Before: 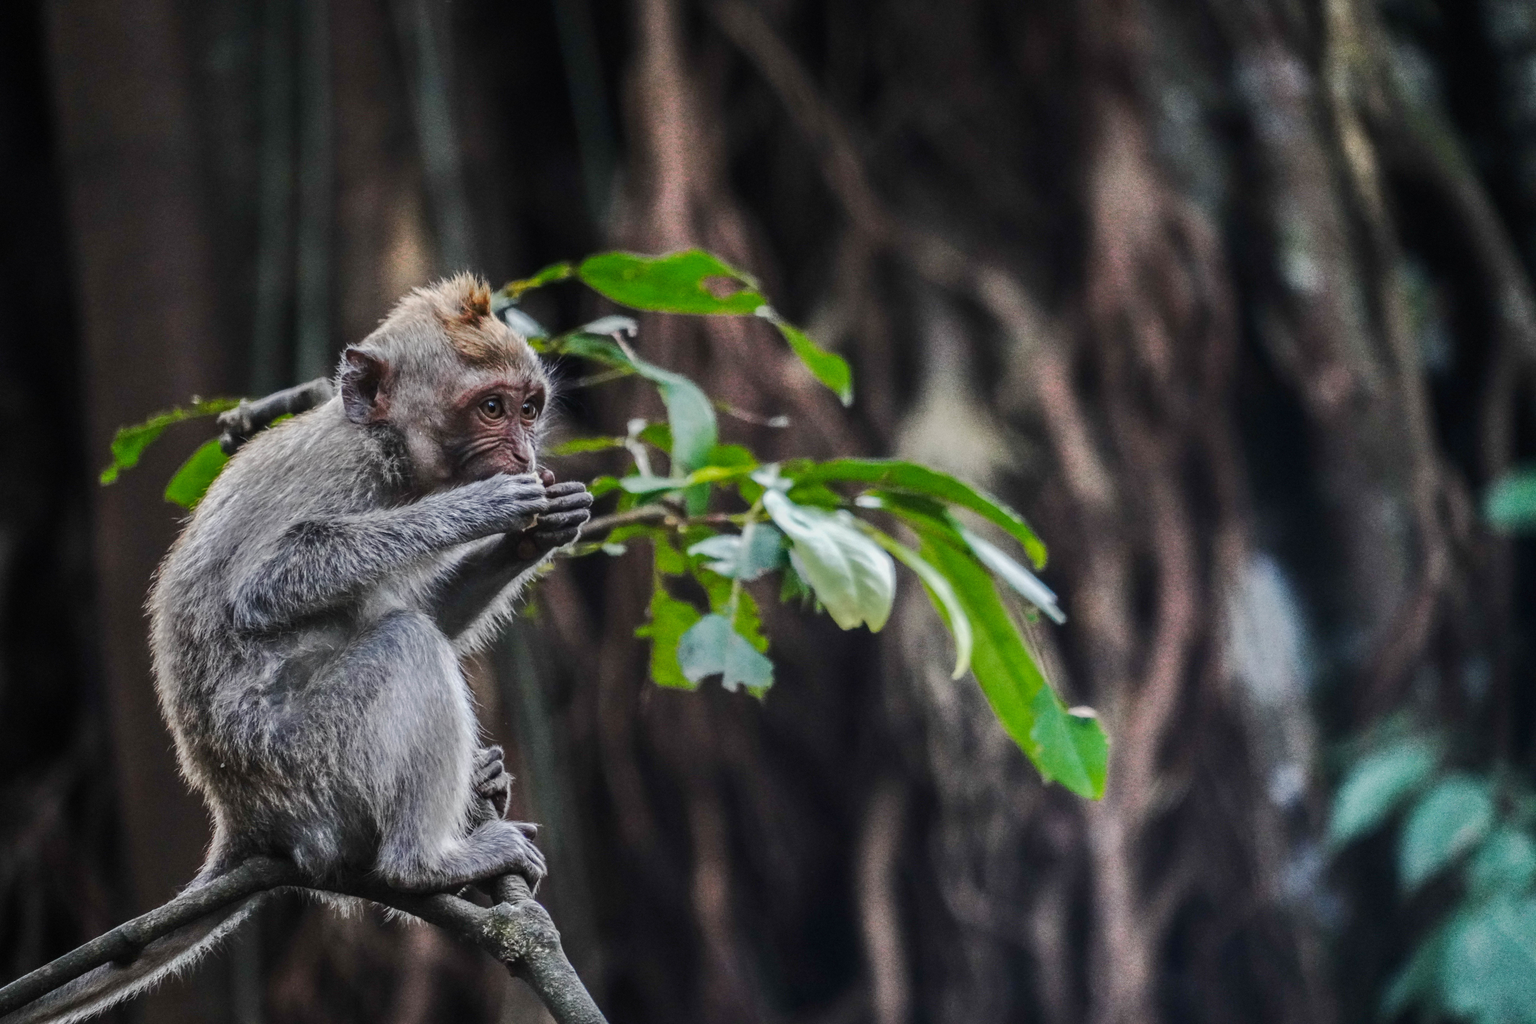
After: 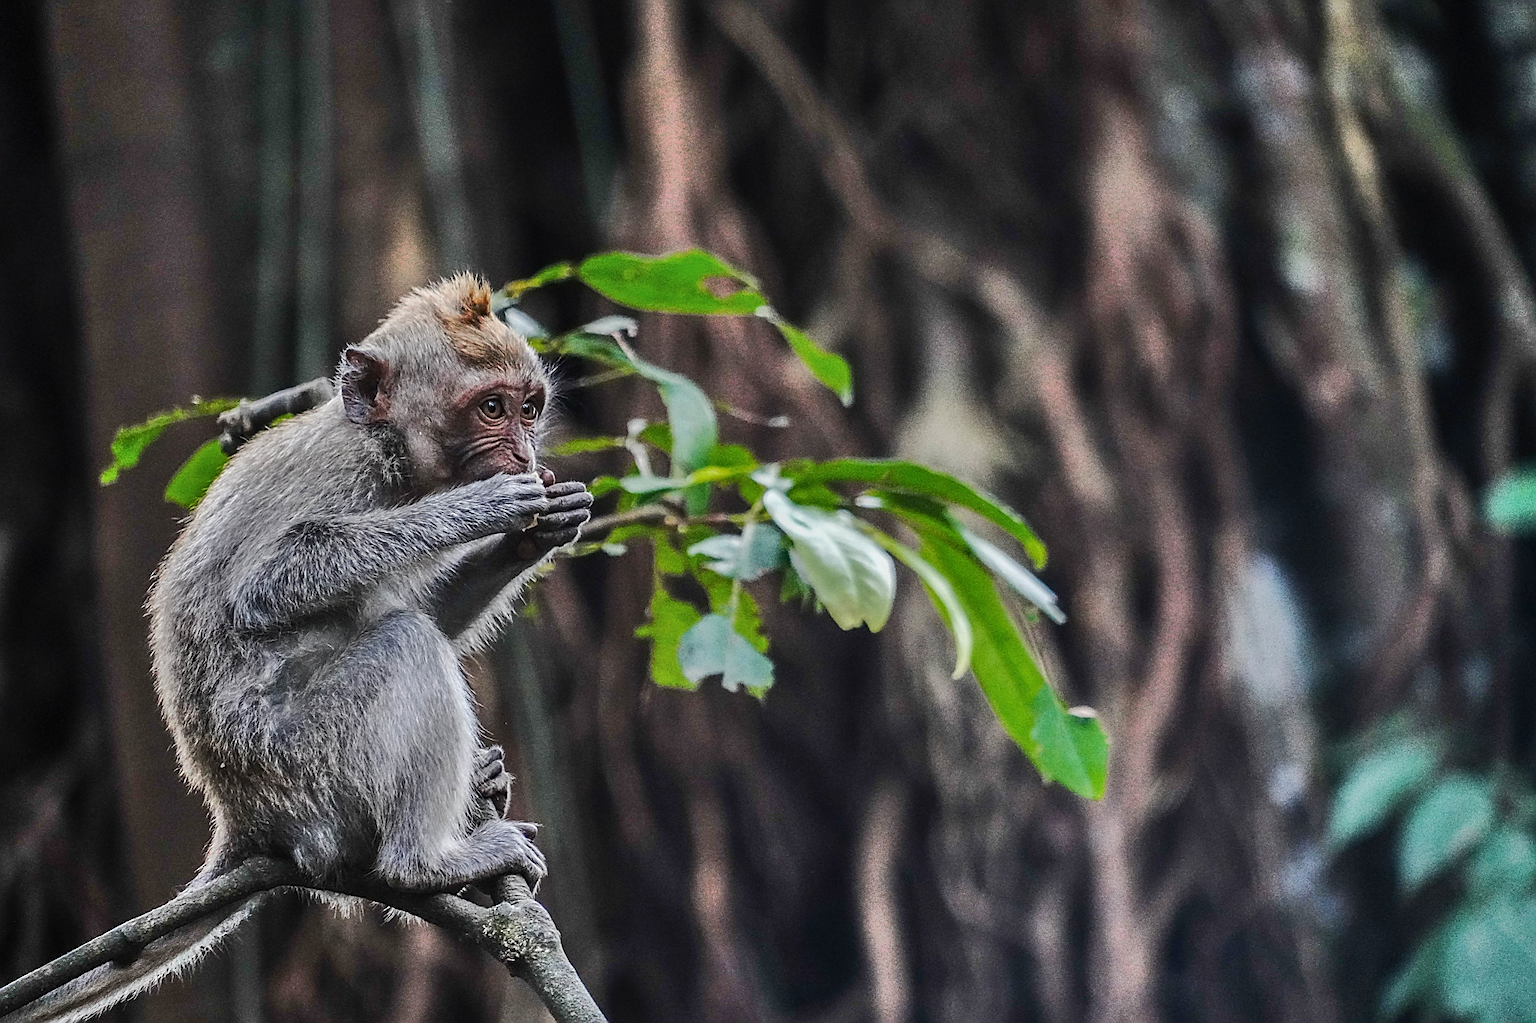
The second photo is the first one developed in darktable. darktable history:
white balance: emerald 1
sharpen: radius 1.4, amount 1.25, threshold 0.7
shadows and highlights: soften with gaussian
